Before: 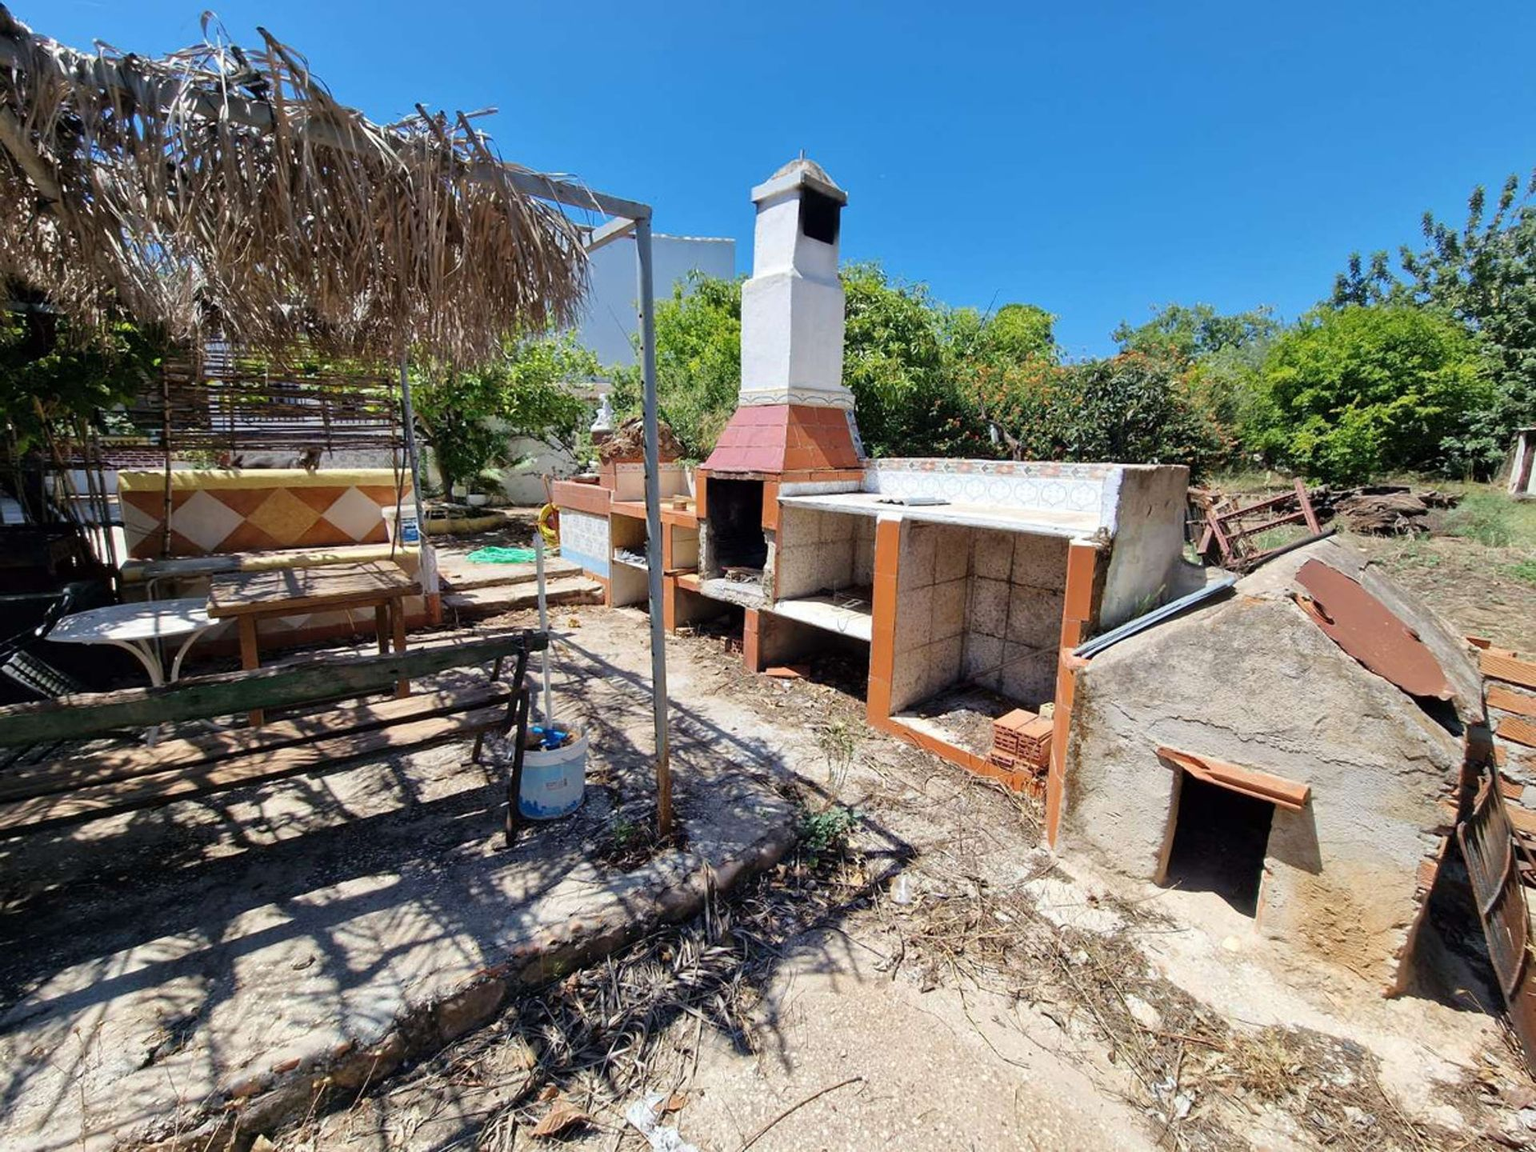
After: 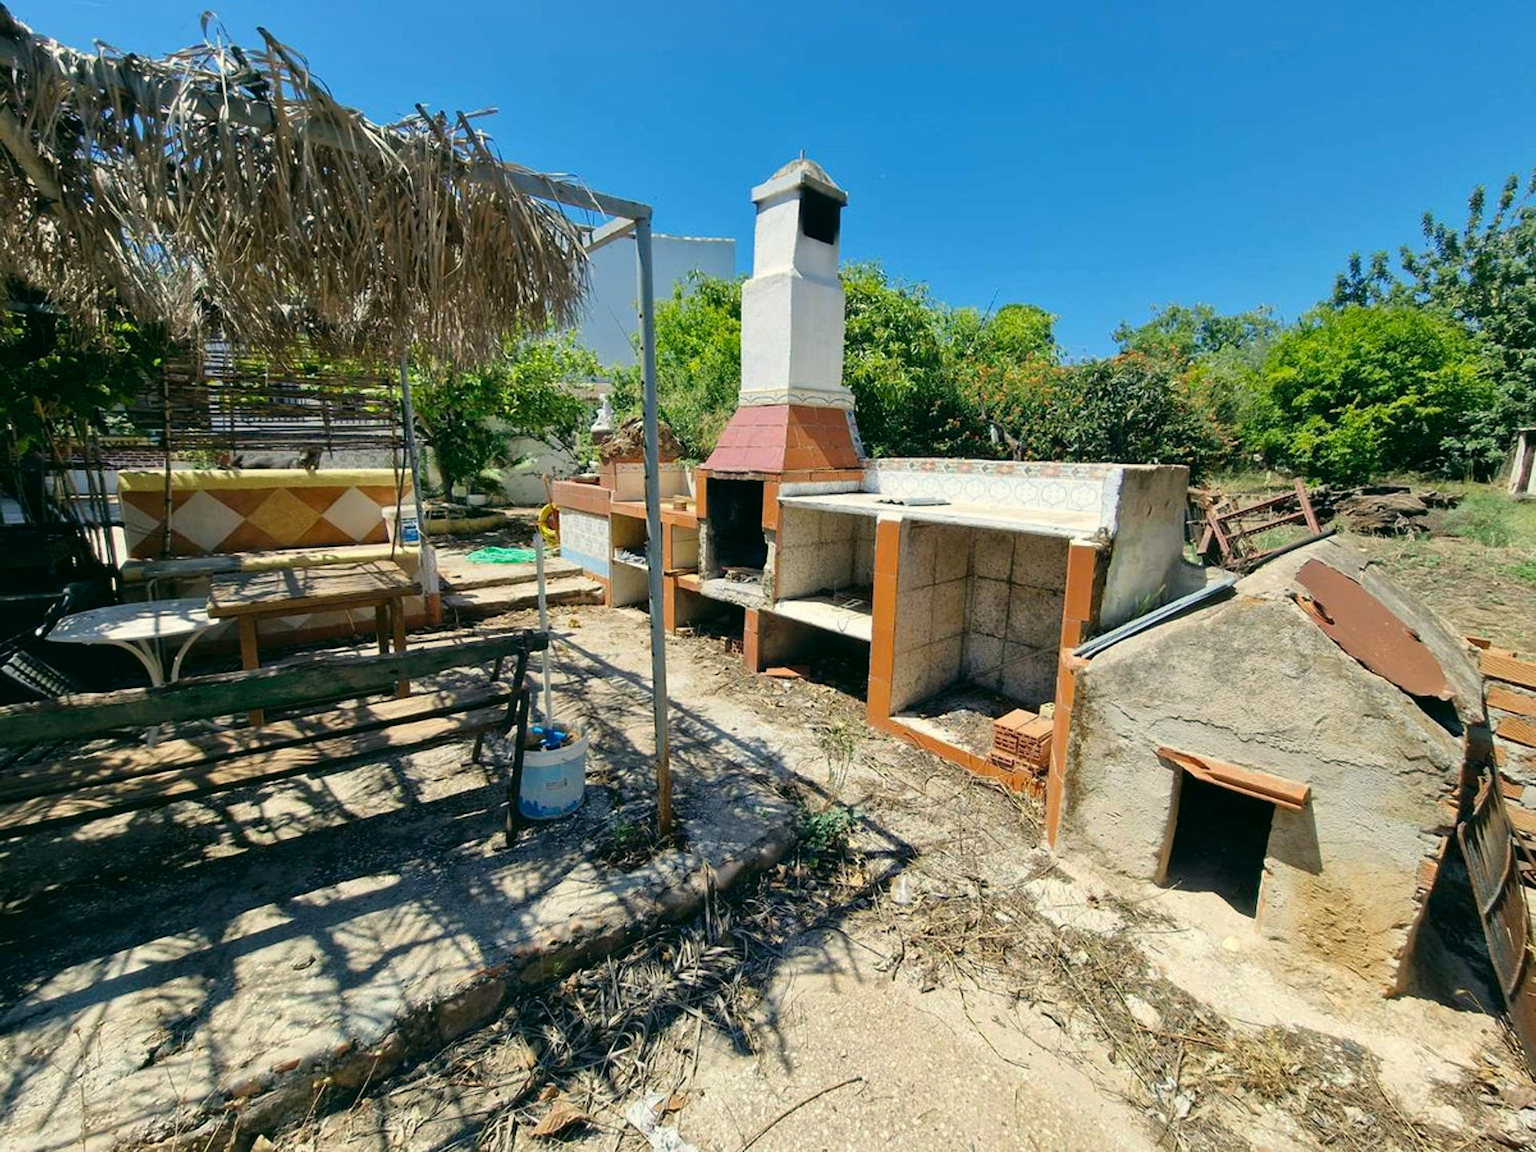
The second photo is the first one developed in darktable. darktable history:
color correction: highlights a* -0.558, highlights b* 9.34, shadows a* -9.16, shadows b* 0.686
contrast brightness saturation: contrast -0.016, brightness -0.009, saturation 0.045
